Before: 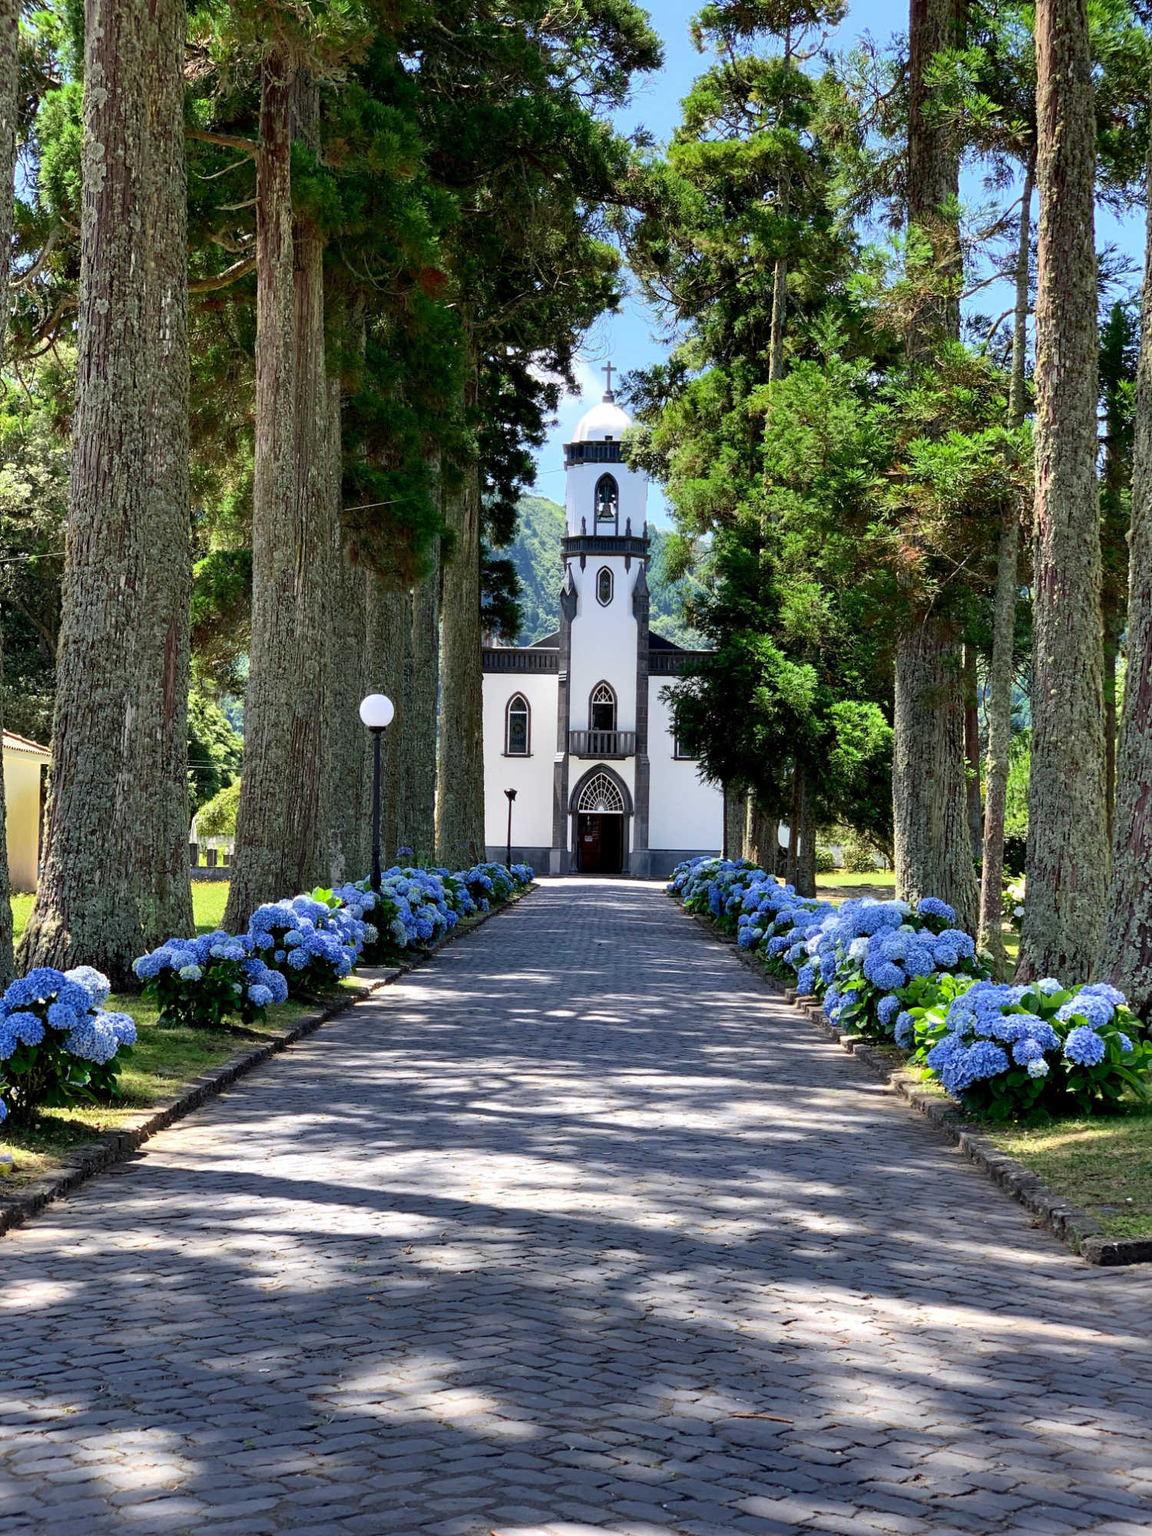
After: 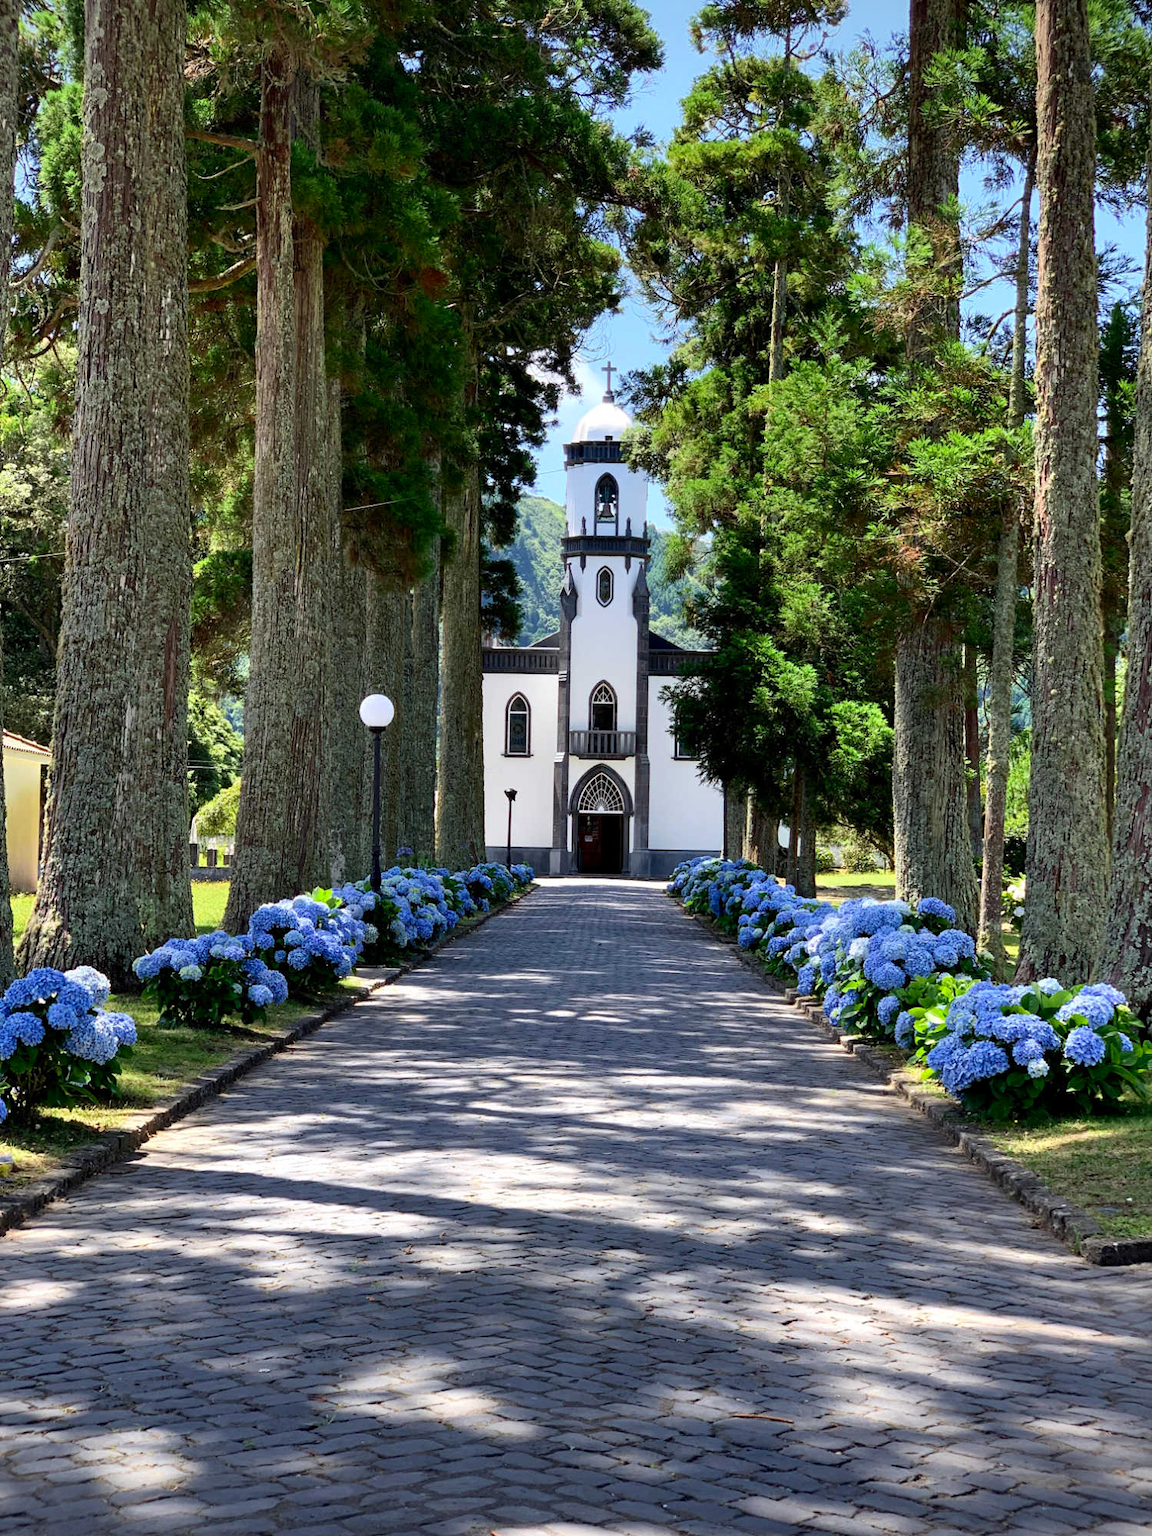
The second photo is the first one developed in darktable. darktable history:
vignetting: fall-off start 100%, fall-off radius 71%, brightness -0.434, saturation -0.2, width/height ratio 1.178, dithering 8-bit output, unbound false
contrast brightness saturation: contrast 0.08, saturation 0.02
